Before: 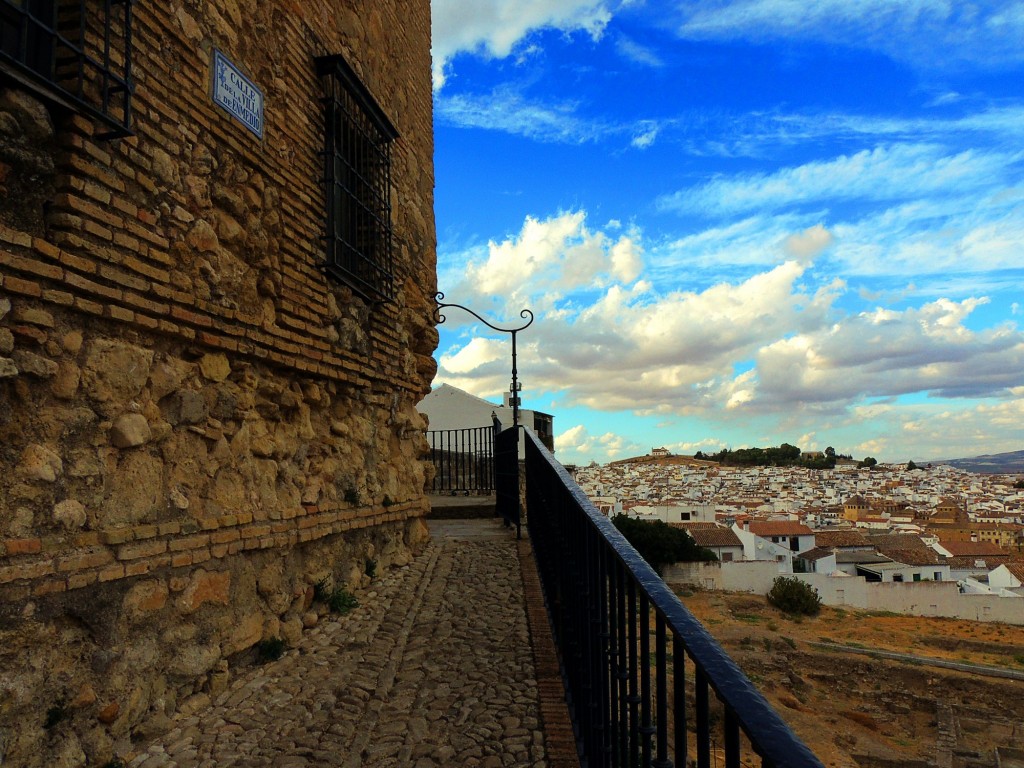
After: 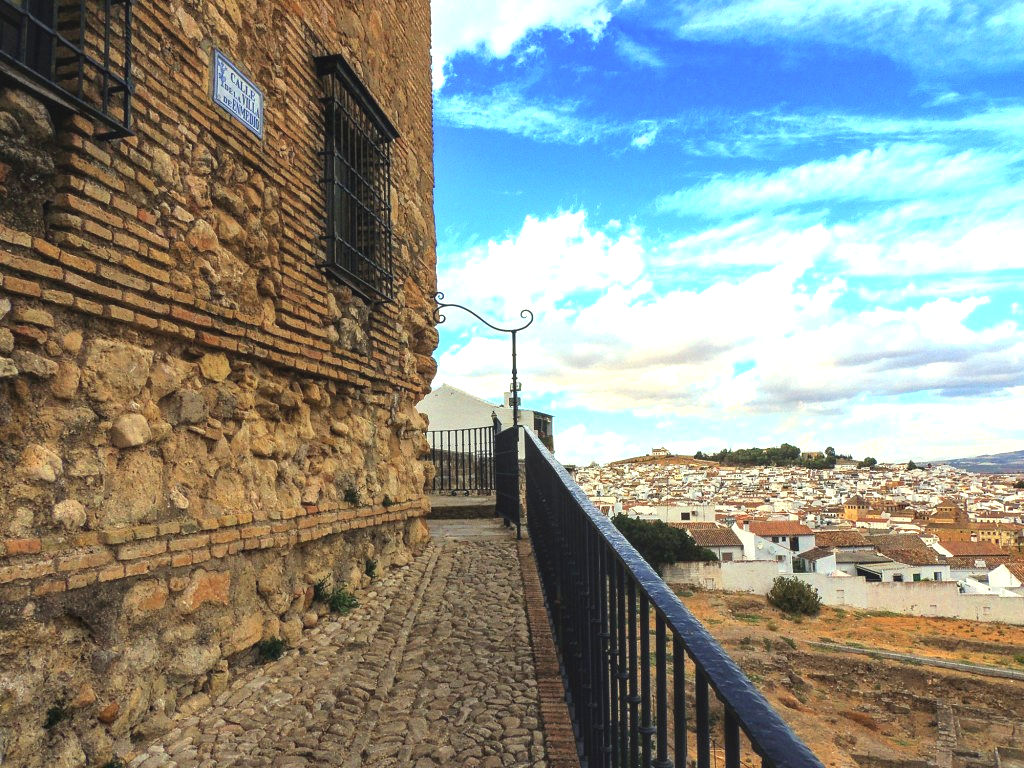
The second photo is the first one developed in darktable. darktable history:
contrast brightness saturation: contrast -0.136, brightness 0.055, saturation -0.13
local contrast: detail 130%
exposure: black level correction 0, exposure 1.472 EV, compensate highlight preservation false
